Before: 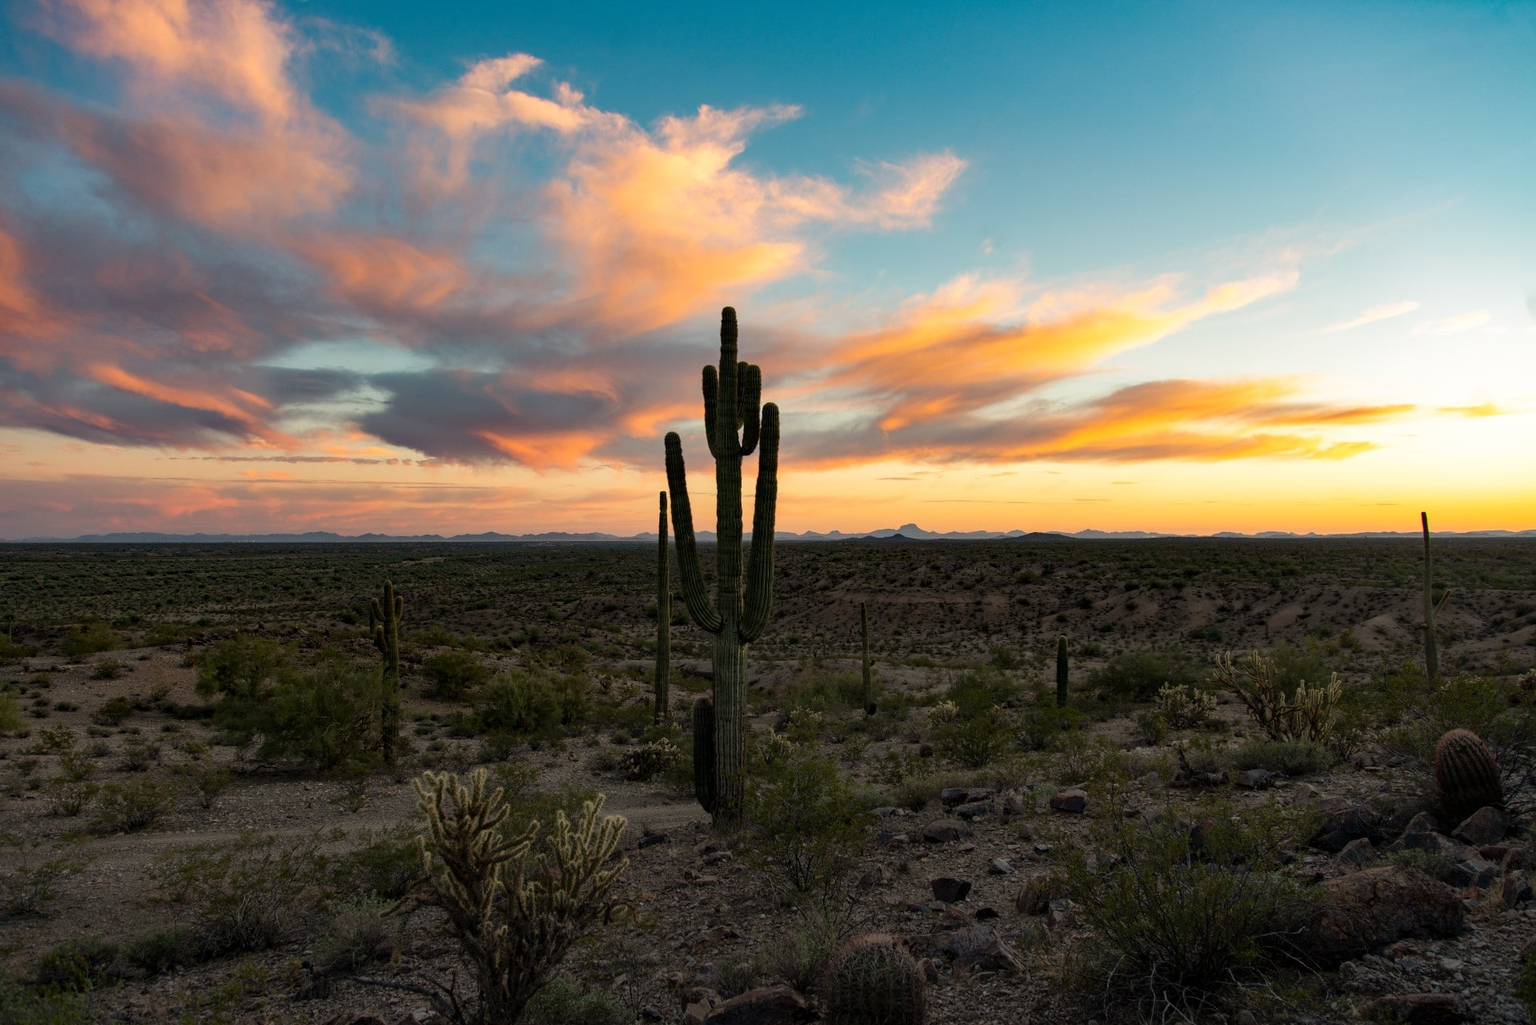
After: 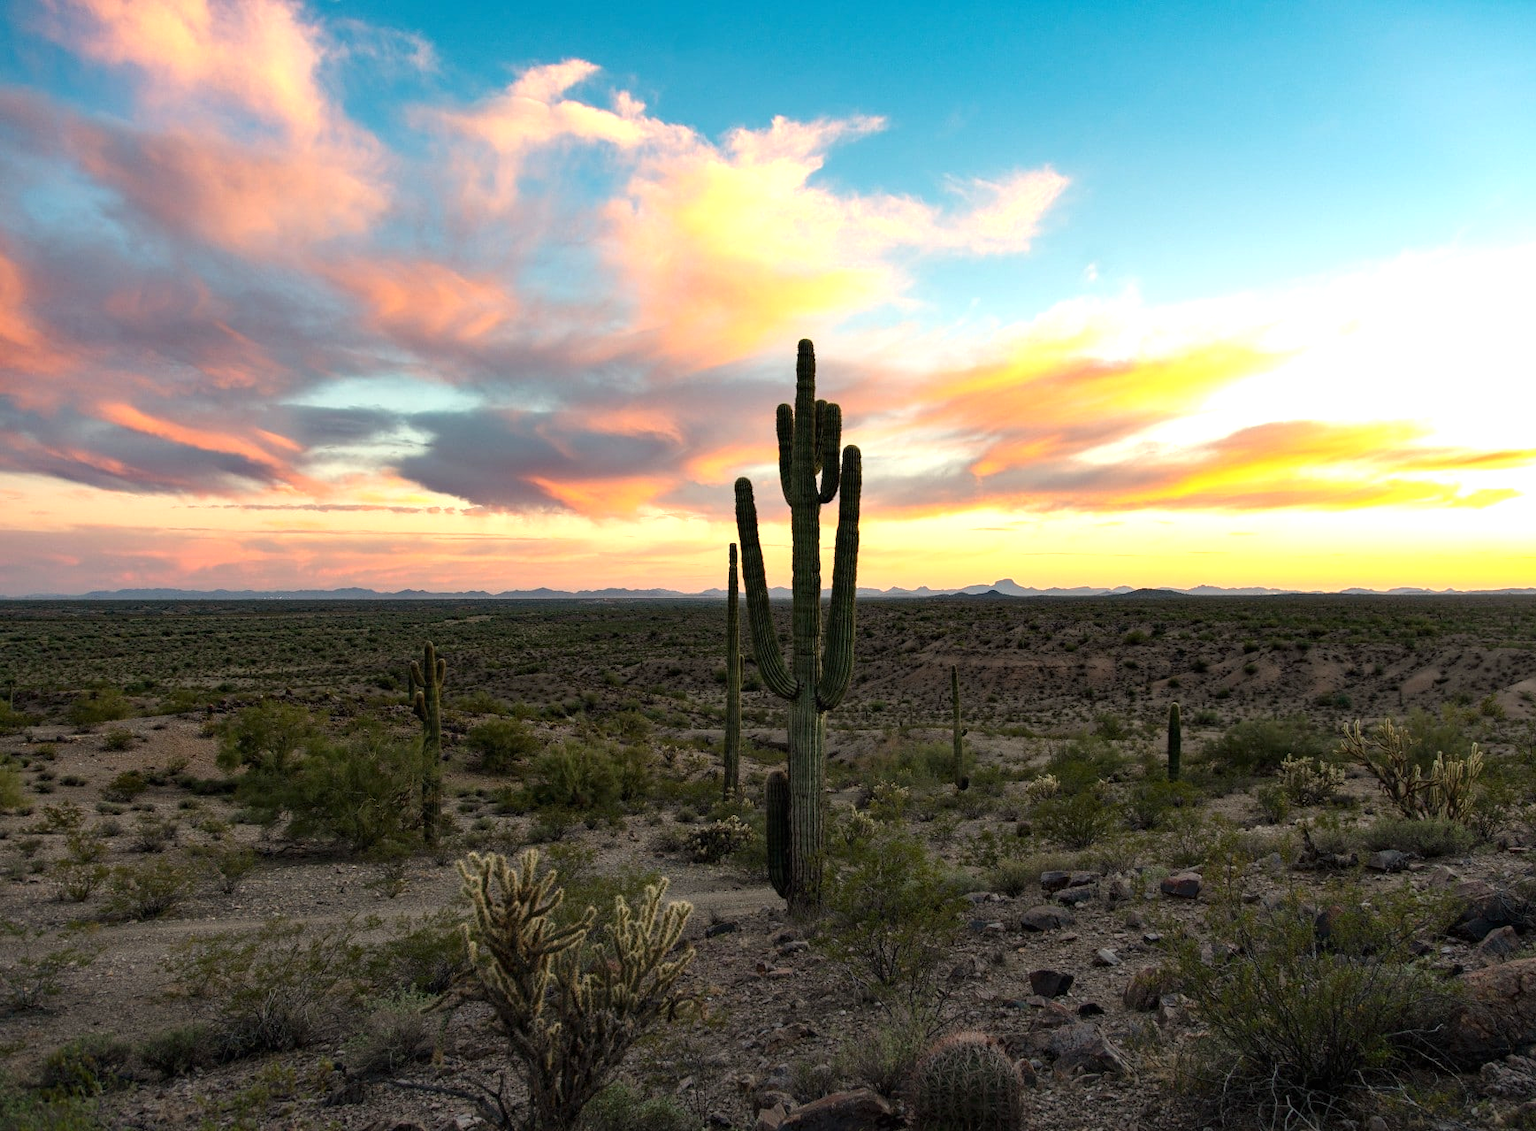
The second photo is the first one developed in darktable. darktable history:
crop: right 9.509%, bottom 0.031%
exposure: black level correction 0, exposure 0.877 EV, compensate exposure bias true, compensate highlight preservation false
